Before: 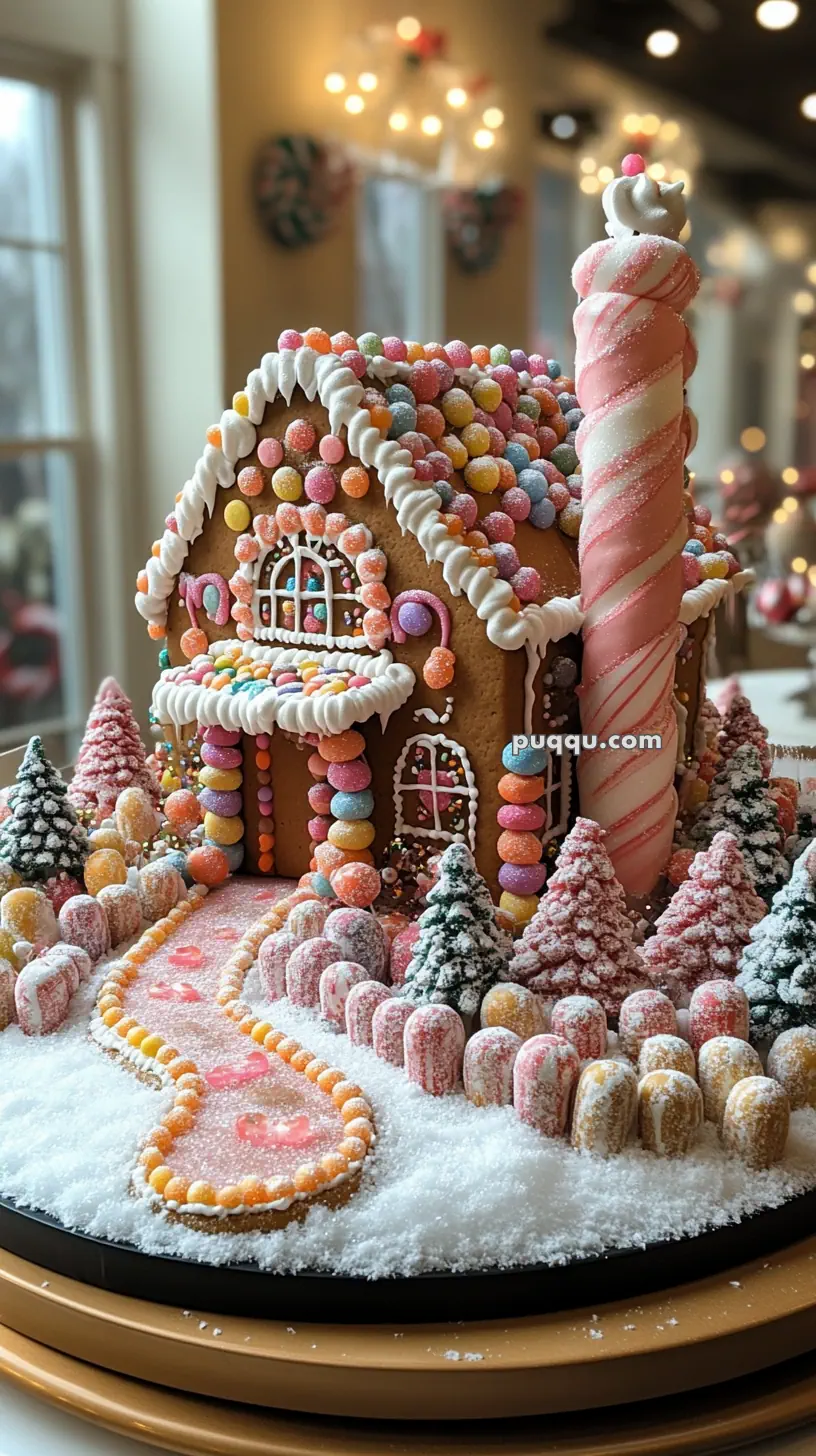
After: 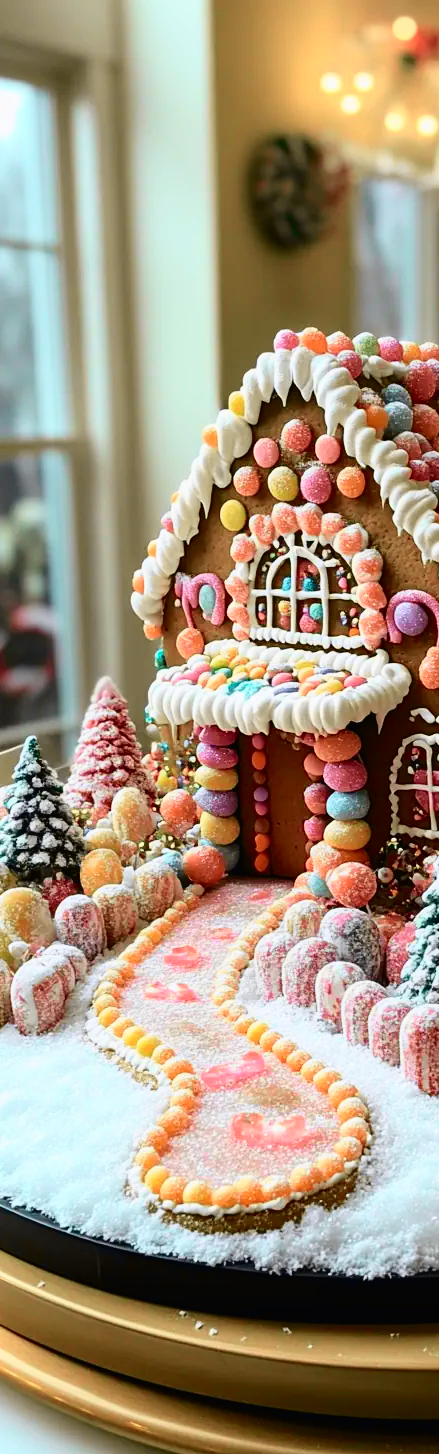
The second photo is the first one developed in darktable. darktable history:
tone curve: curves: ch0 [(0, 0.011) (0.053, 0.026) (0.174, 0.115) (0.398, 0.444) (0.673, 0.775) (0.829, 0.906) (0.991, 0.981)]; ch1 [(0, 0) (0.276, 0.206) (0.409, 0.383) (0.473, 0.458) (0.492, 0.499) (0.521, 0.502) (0.546, 0.543) (0.585, 0.617) (0.659, 0.686) (0.78, 0.8) (1, 1)]; ch2 [(0, 0) (0.438, 0.449) (0.473, 0.469) (0.503, 0.5) (0.523, 0.538) (0.562, 0.598) (0.612, 0.635) (0.695, 0.713) (1, 1)], color space Lab, independent channels, preserve colors none
crop: left 0.587%, right 45.588%, bottom 0.086%
